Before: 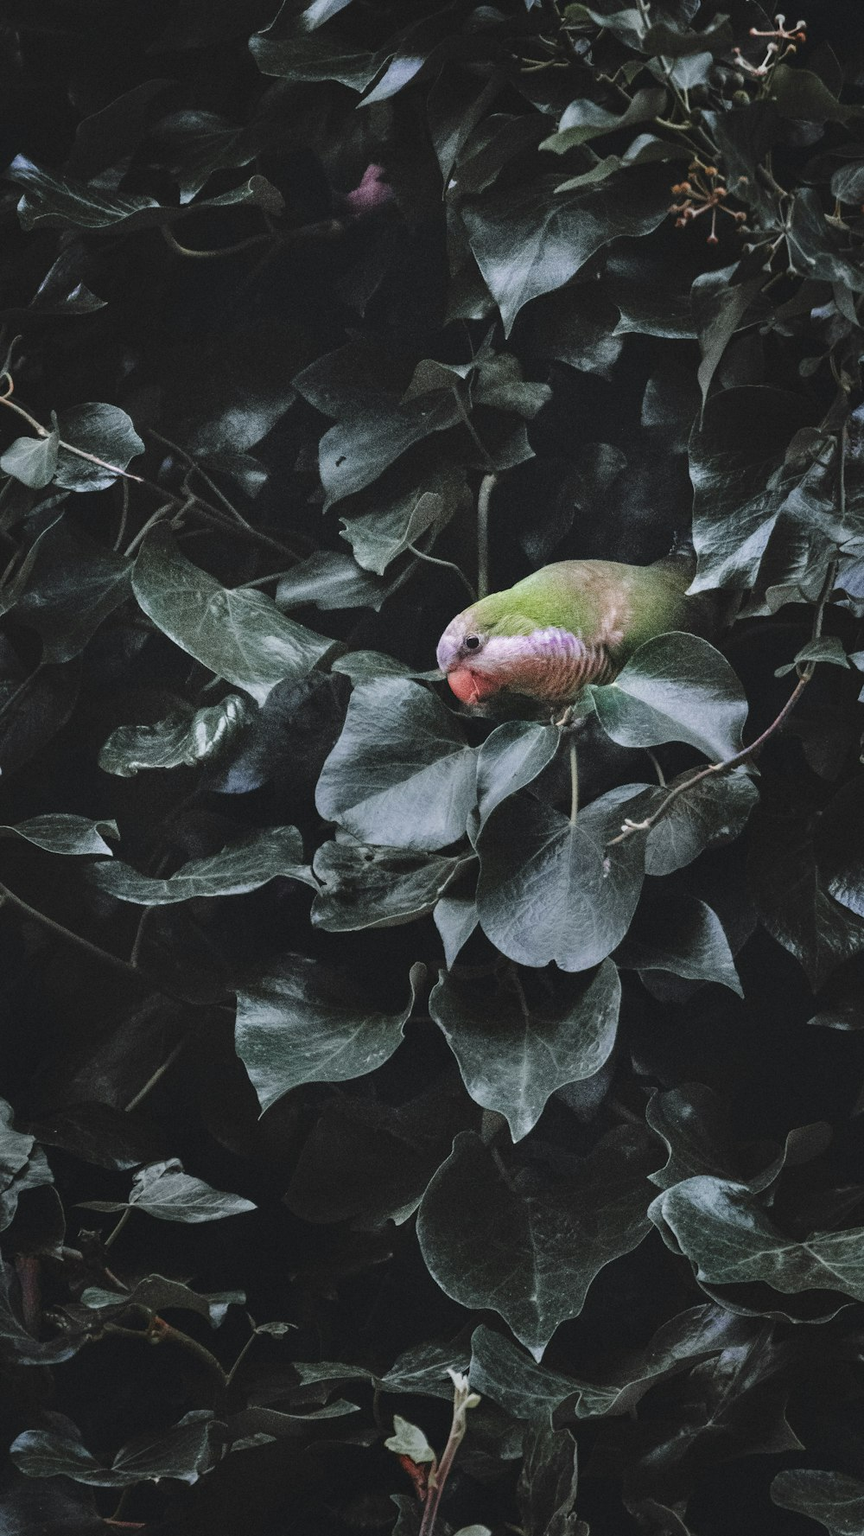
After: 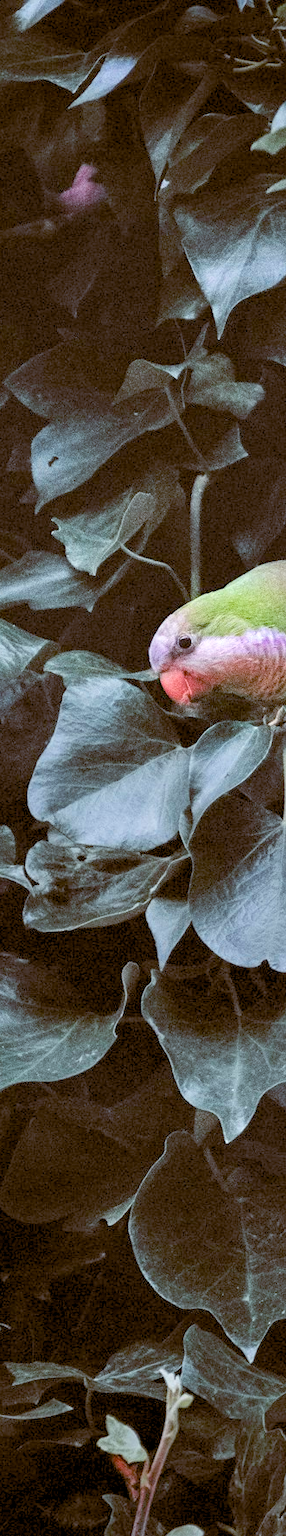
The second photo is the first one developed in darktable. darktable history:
rgb levels: preserve colors sum RGB, levels [[0.038, 0.433, 0.934], [0, 0.5, 1], [0, 0.5, 1]]
exposure: exposure 0.6 EV, compensate highlight preservation false
color balance: lift [1, 1.015, 1.004, 0.985], gamma [1, 0.958, 0.971, 1.042], gain [1, 0.956, 0.977, 1.044]
crop: left 33.36%, right 33.36%
